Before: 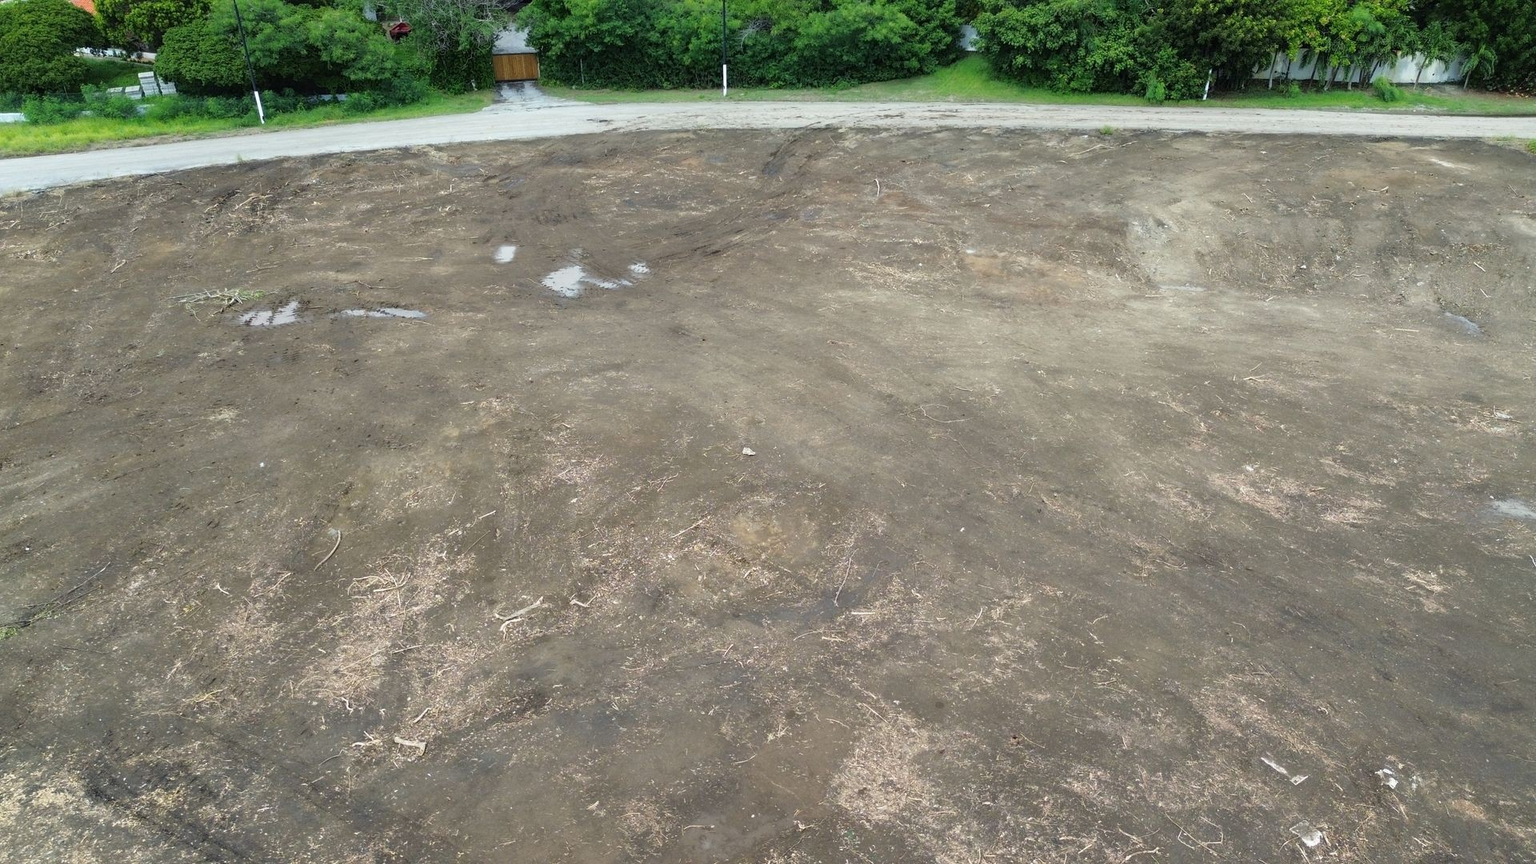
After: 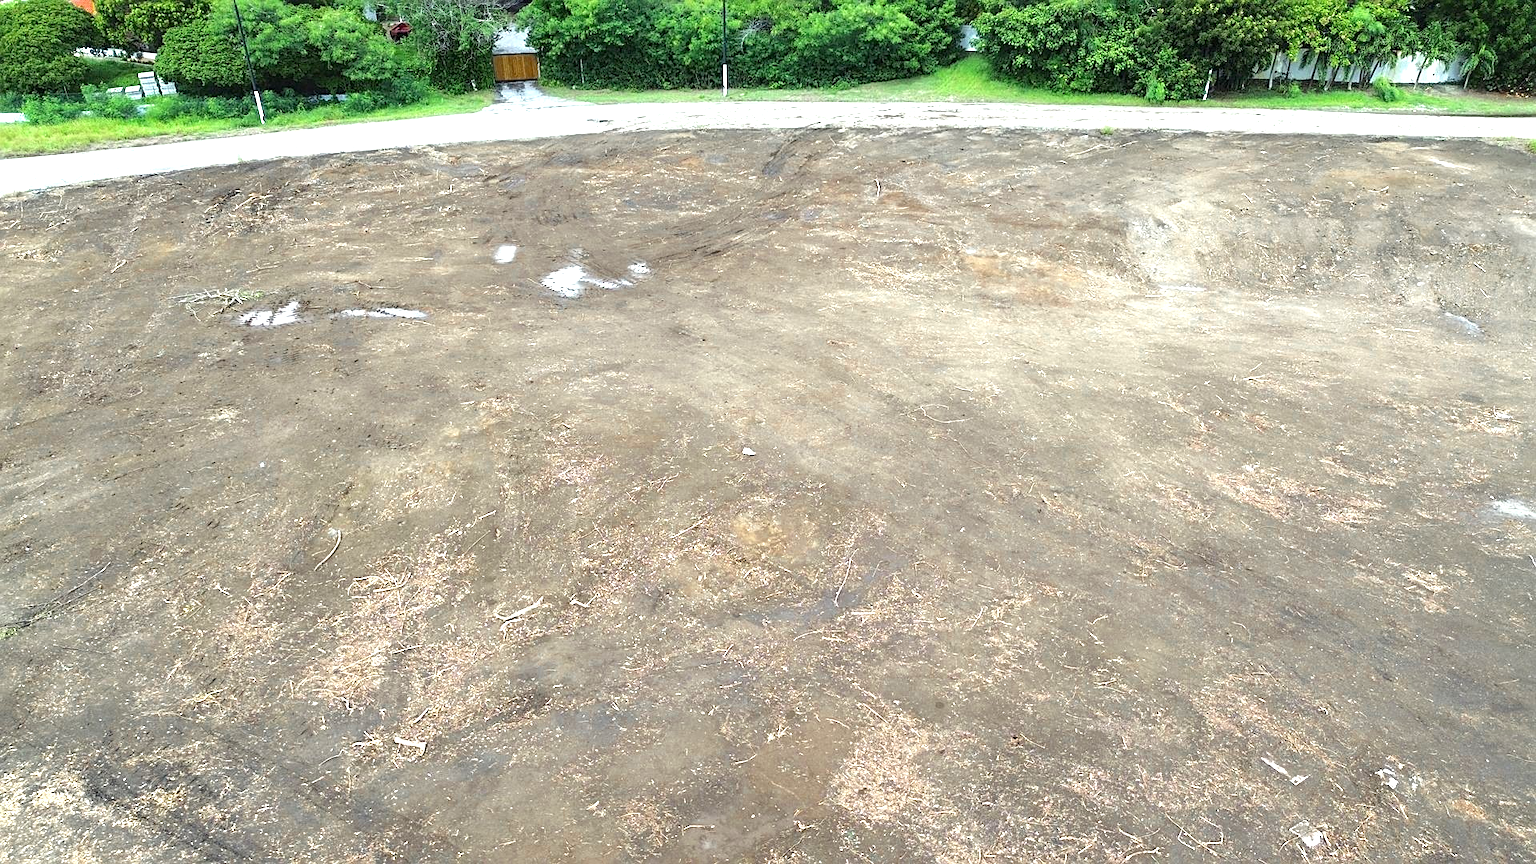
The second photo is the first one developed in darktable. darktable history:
exposure: exposure 1 EV, compensate highlight preservation false
sharpen: on, module defaults
color zones: curves: ch0 [(0.11, 0.396) (0.195, 0.36) (0.25, 0.5) (0.303, 0.412) (0.357, 0.544) (0.75, 0.5) (0.967, 0.328)]; ch1 [(0, 0.468) (0.112, 0.512) (0.202, 0.6) (0.25, 0.5) (0.307, 0.352) (0.357, 0.544) (0.75, 0.5) (0.963, 0.524)]
